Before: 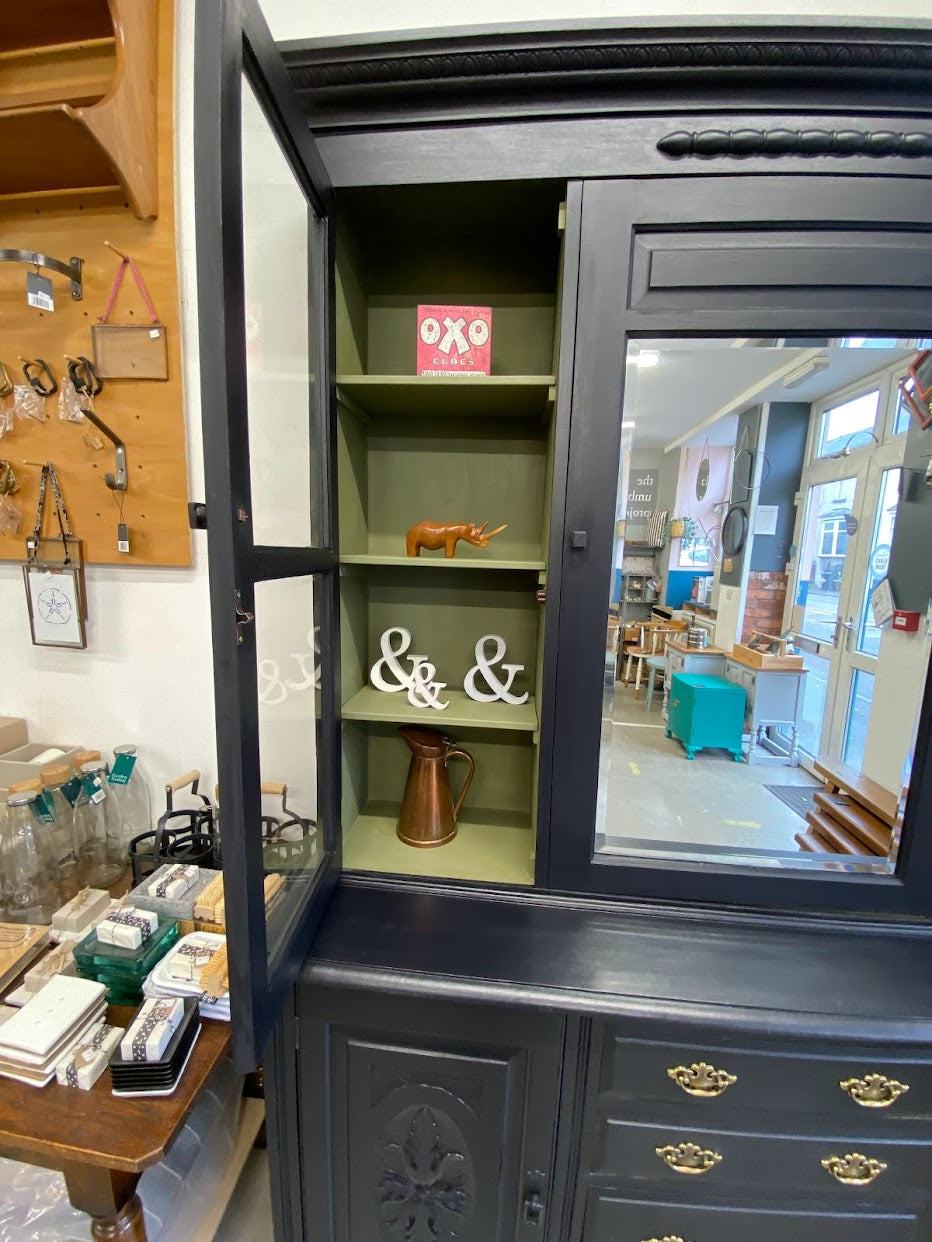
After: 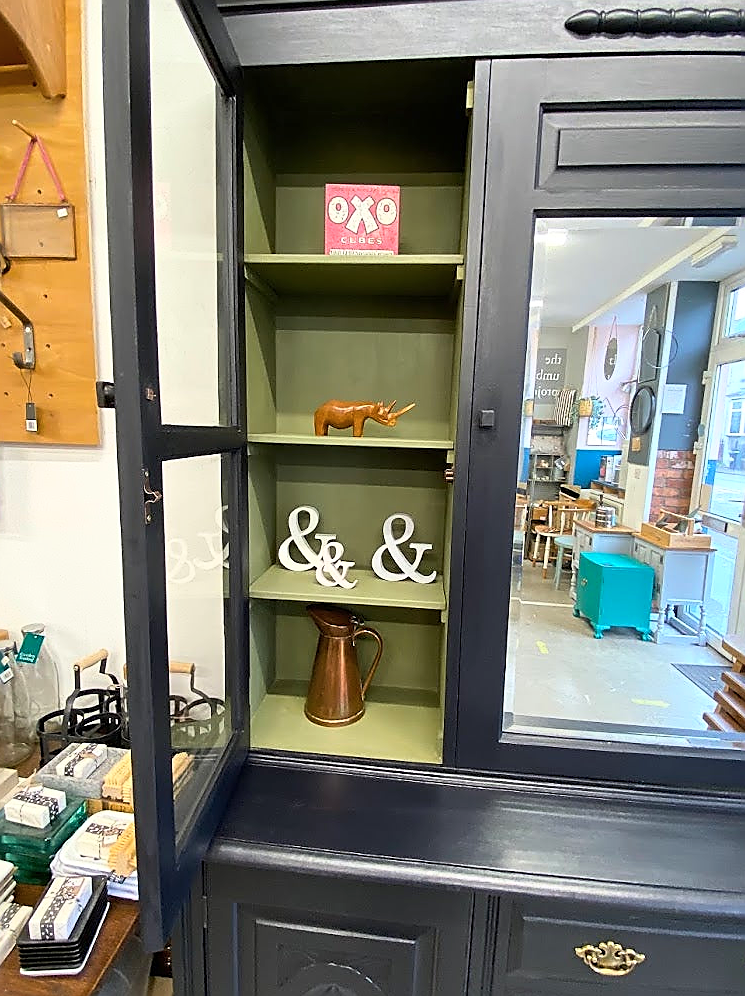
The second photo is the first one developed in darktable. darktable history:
color balance rgb: shadows lift › hue 85.18°, perceptual saturation grading › global saturation 0.409%, global vibrance 20%
crop and rotate: left 9.974%, top 9.805%, right 10.085%, bottom 9.972%
base curve: curves: ch0 [(0, 0) (0.688, 0.865) (1, 1)]
contrast brightness saturation: saturation -0.049
sharpen: radius 1.365, amount 1.251, threshold 0.699
